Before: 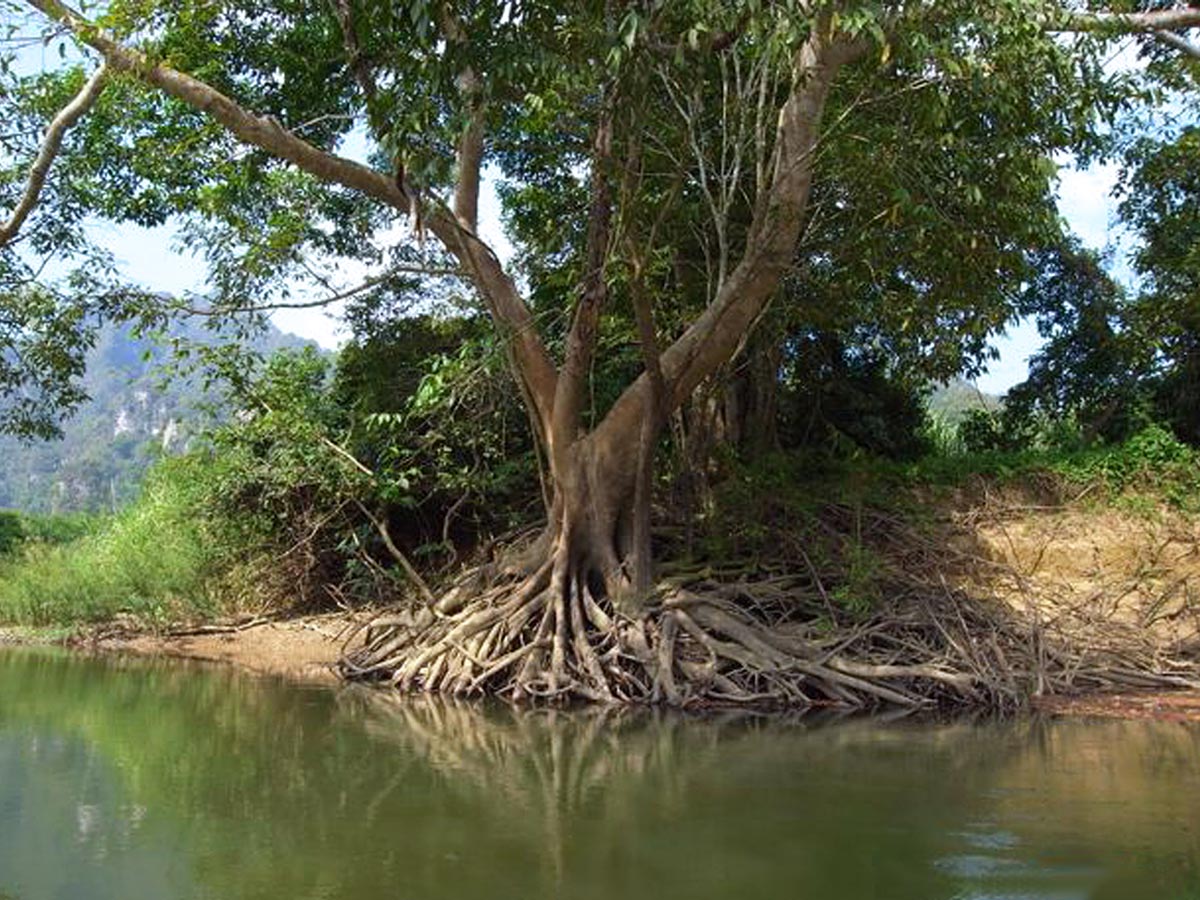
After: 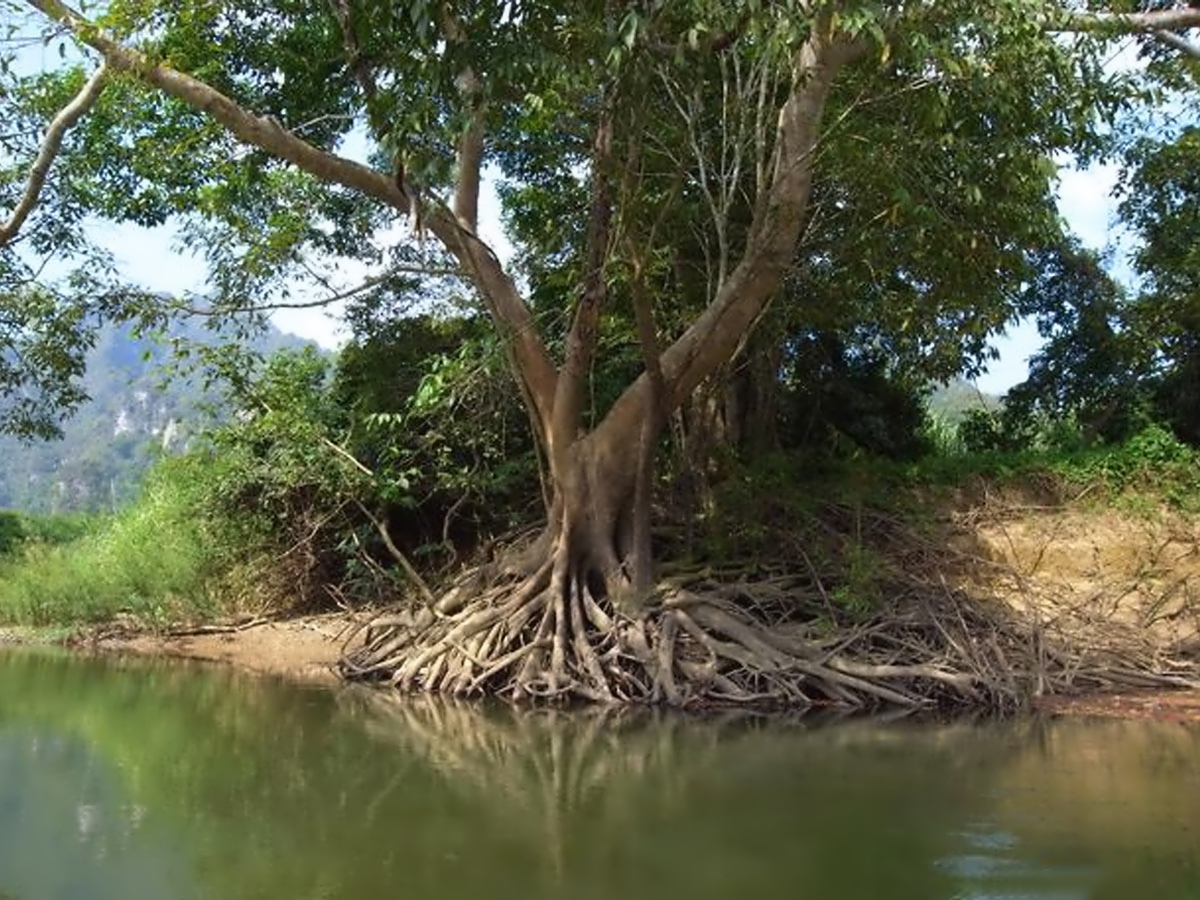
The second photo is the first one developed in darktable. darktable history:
contrast equalizer: octaves 7, y [[0.5 ×6], [0.5 ×6], [0.5 ×6], [0, 0.033, 0.067, 0.1, 0.133, 0.167], [0, 0.05, 0.1, 0.15, 0.2, 0.25]]
rotate and perspective: automatic cropping off
